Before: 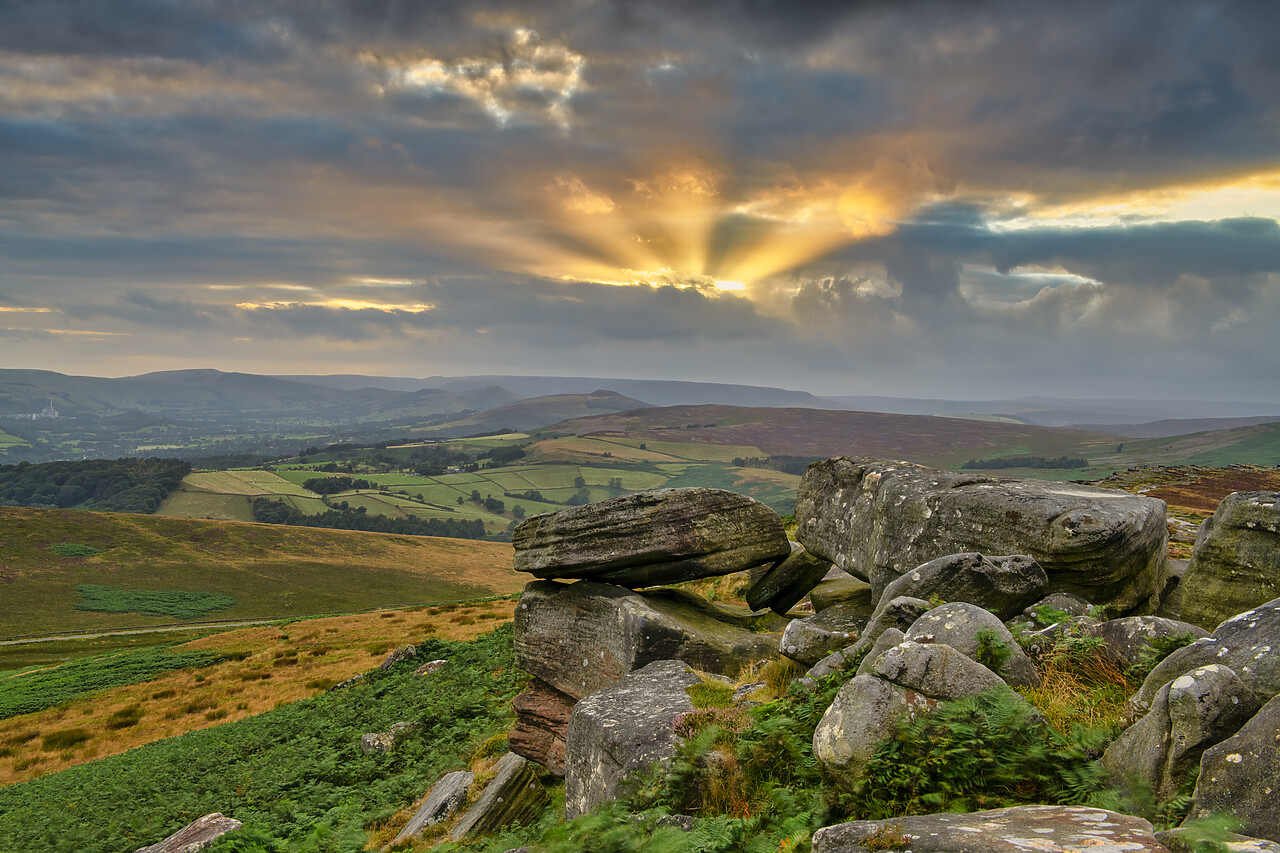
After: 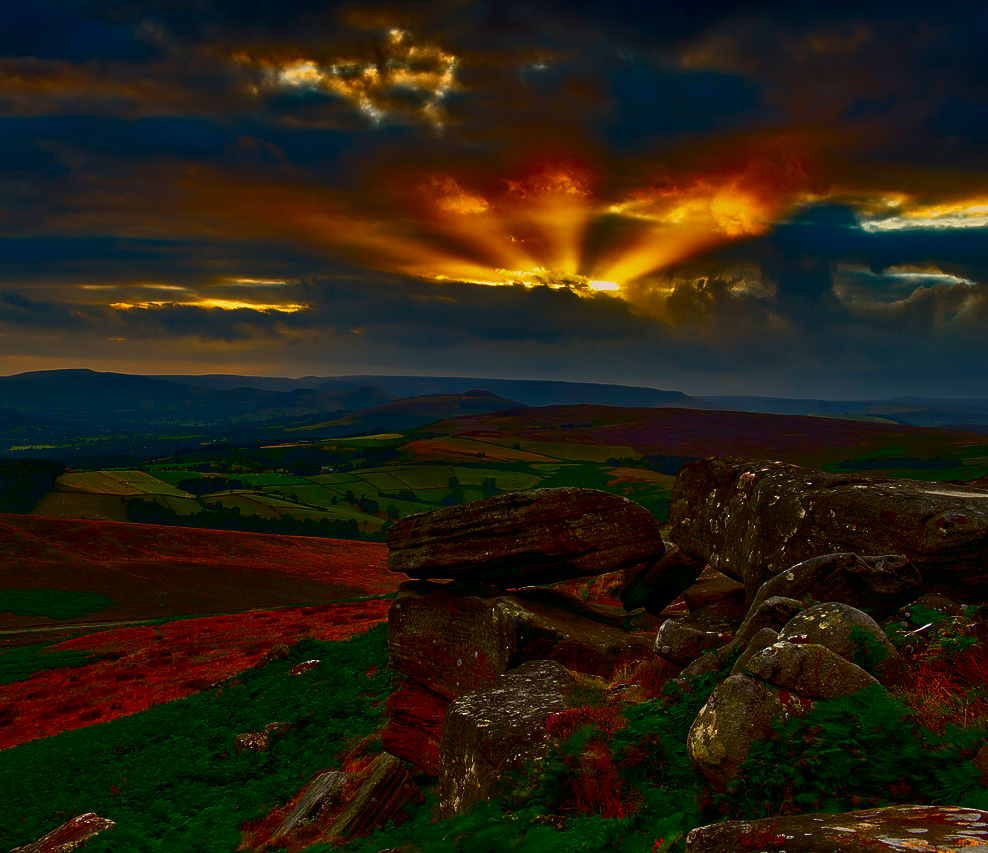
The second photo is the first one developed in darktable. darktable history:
contrast brightness saturation: brightness -0.992, saturation 0.982
crop: left 9.898%, right 12.891%
